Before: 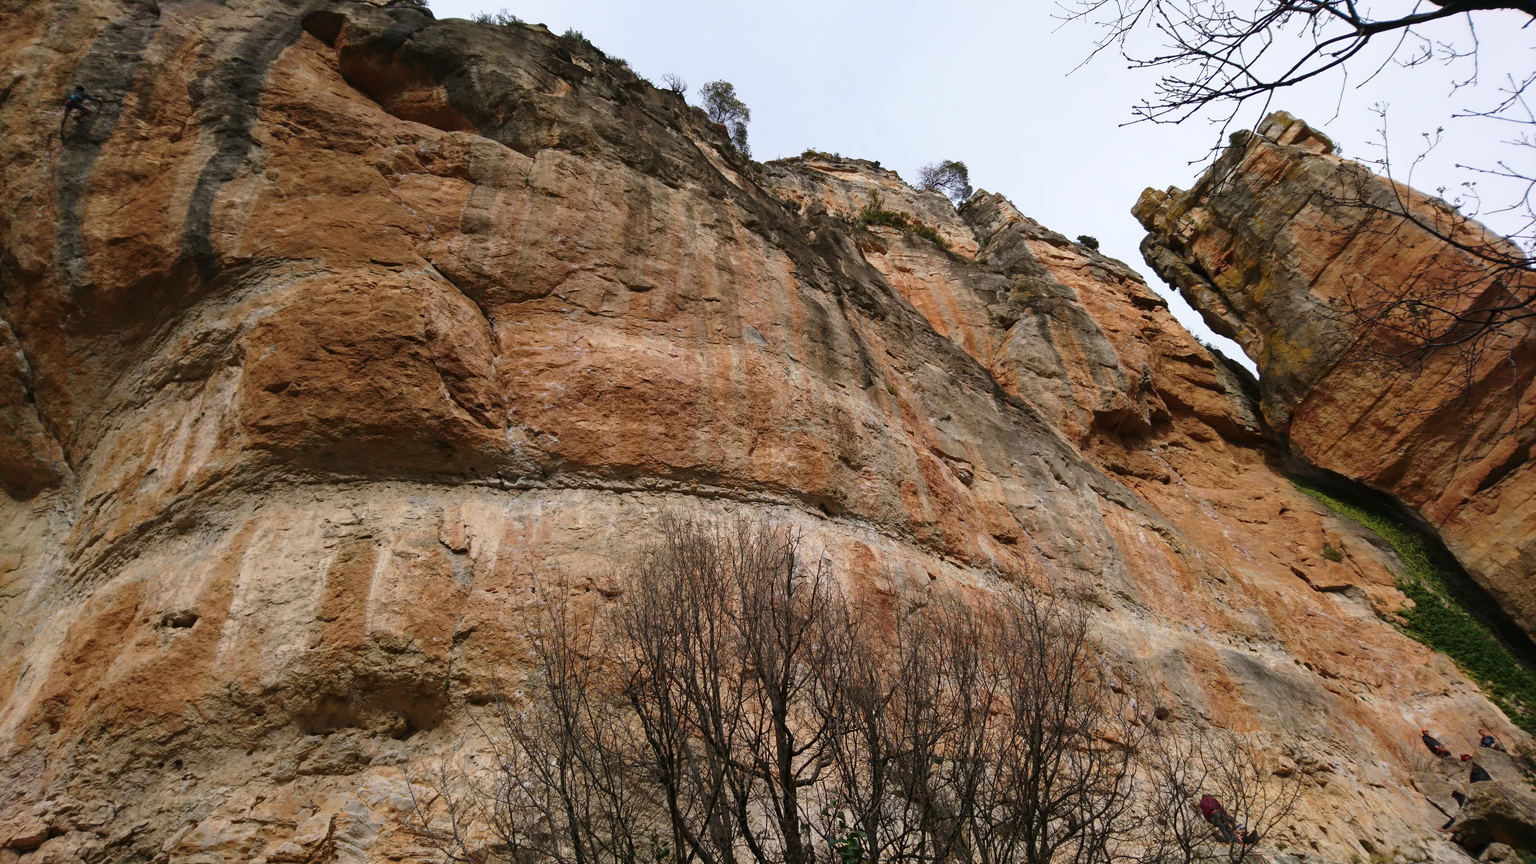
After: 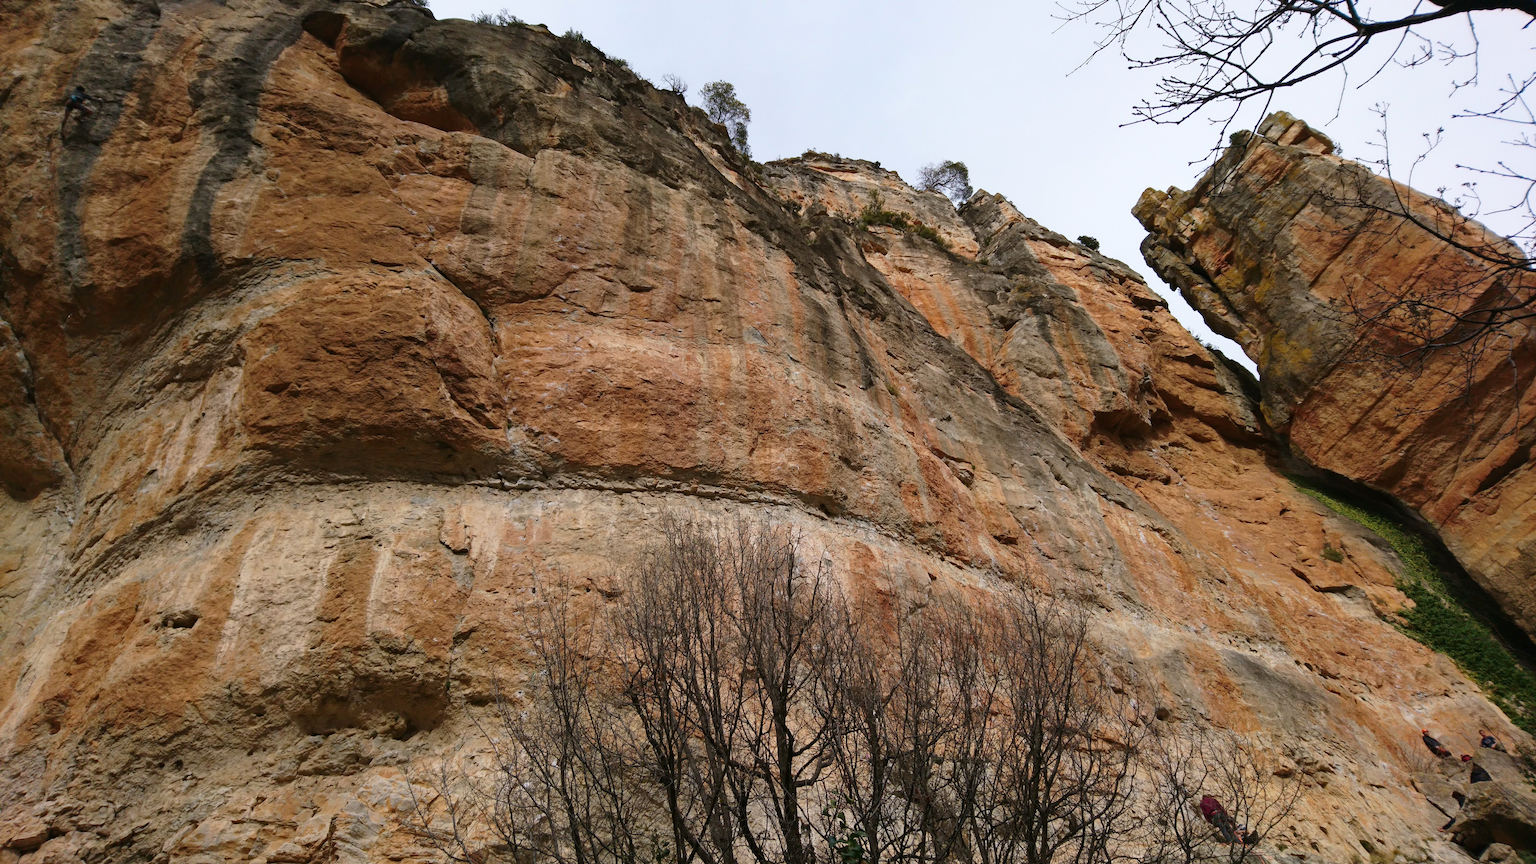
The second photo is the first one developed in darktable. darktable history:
haze removal: adaptive false
base curve: curves: ch0 [(0, 0) (0.989, 0.992)], preserve colors none
